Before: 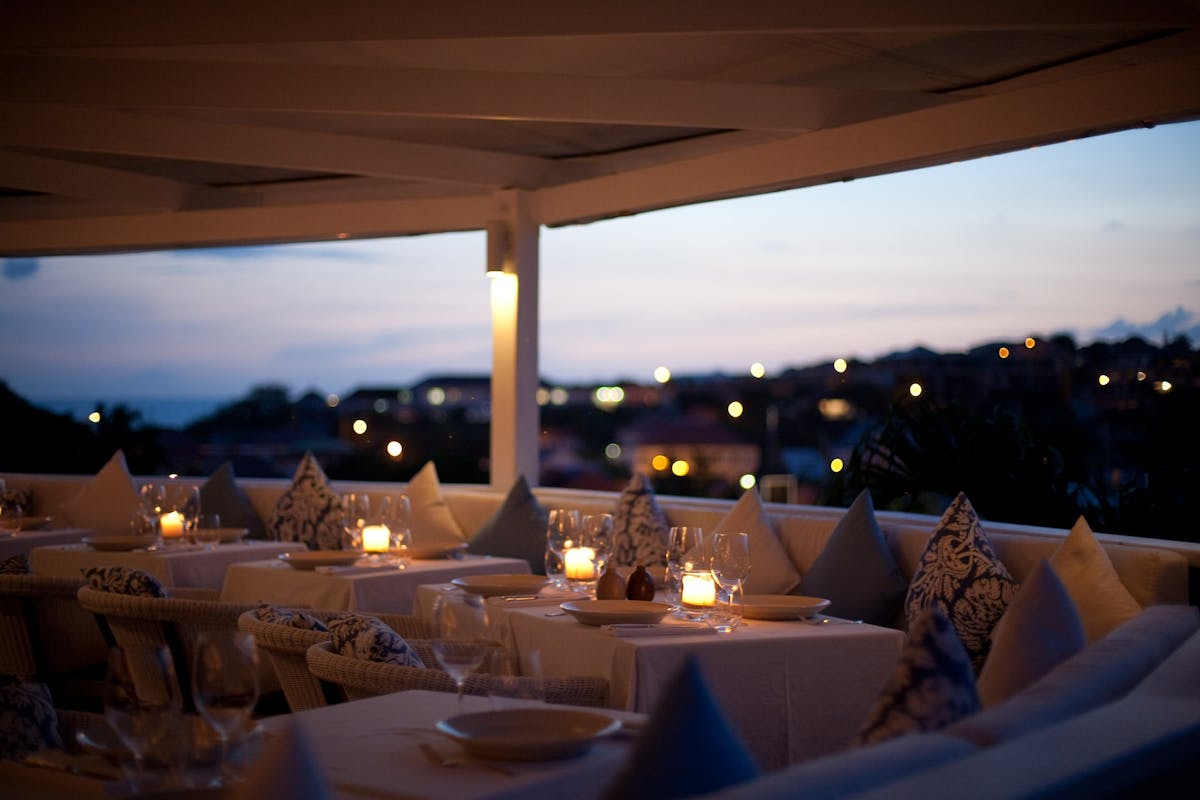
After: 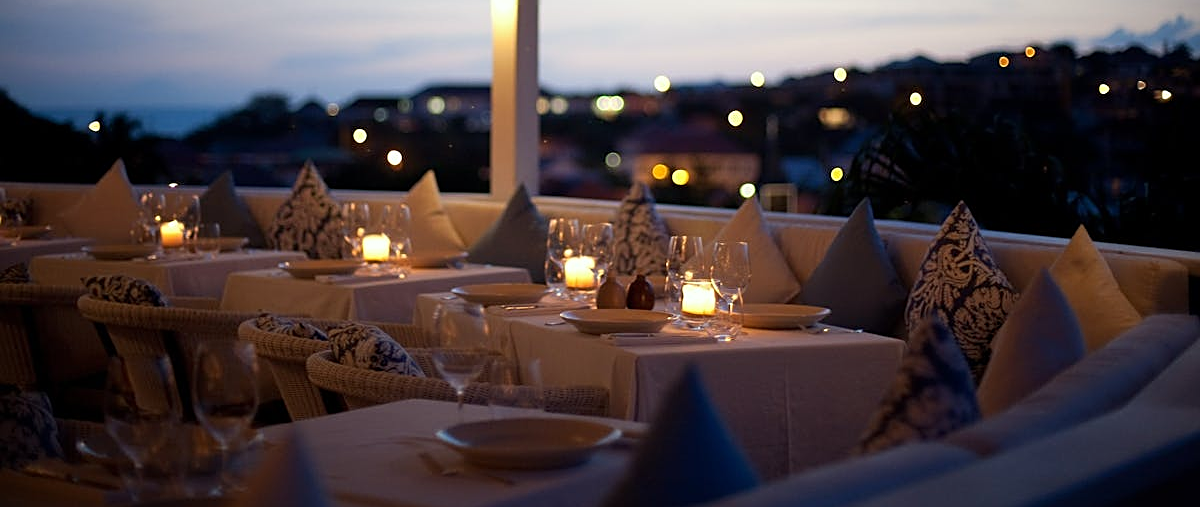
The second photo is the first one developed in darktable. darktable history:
sharpen: on, module defaults
crop and rotate: top 36.596%
color correction: highlights a* -2.65, highlights b* 2.32
vignetting: fall-off start 100.67%, brightness -0.393, saturation 0.014, unbound false
